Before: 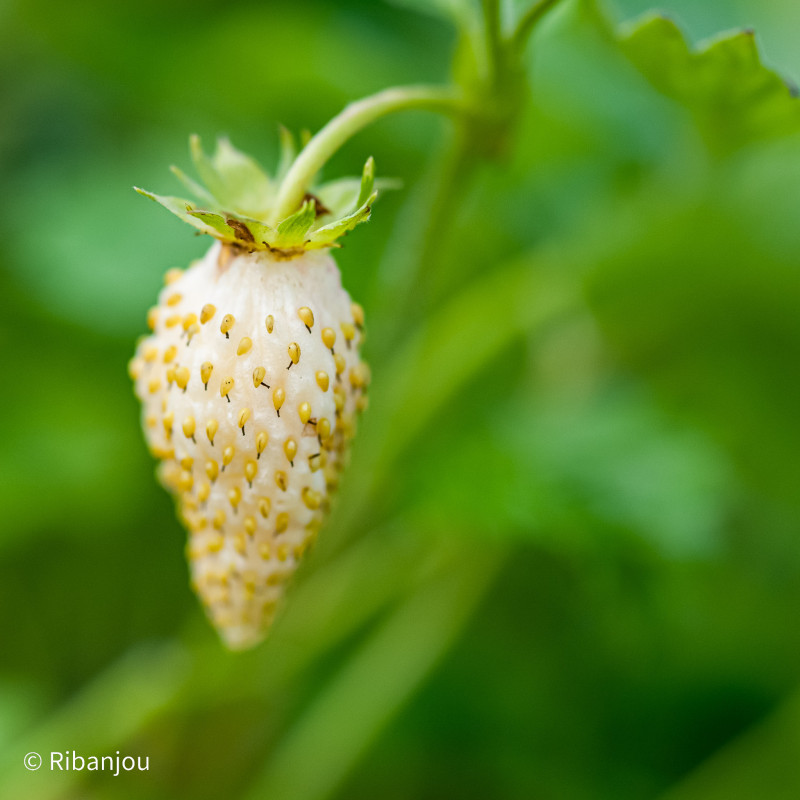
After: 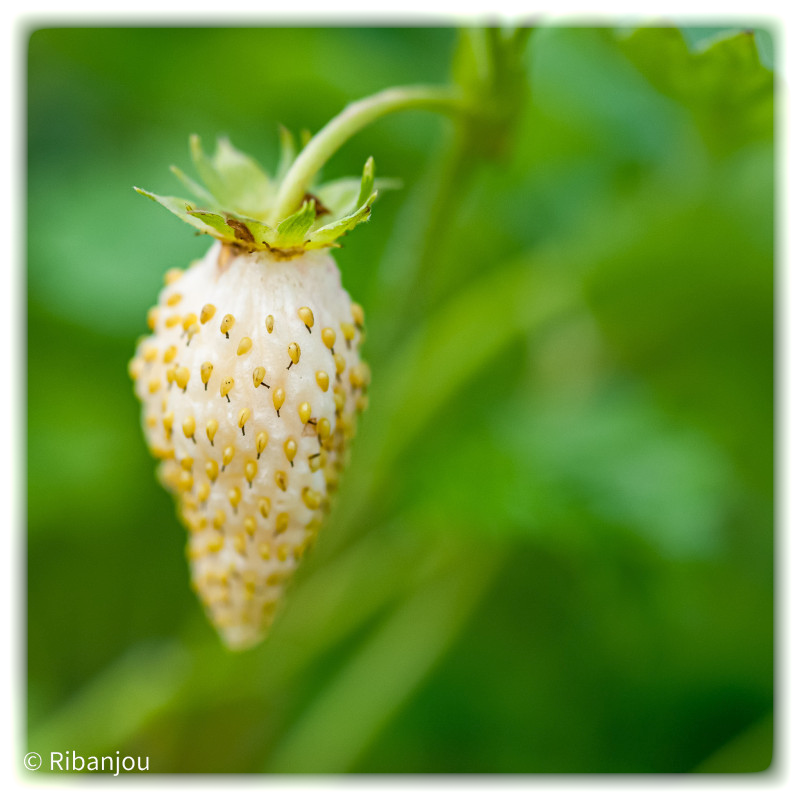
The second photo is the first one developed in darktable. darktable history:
rgb curve: curves: ch0 [(0, 0) (0.053, 0.068) (0.122, 0.128) (1, 1)]
vignetting: fall-off start 93%, fall-off radius 5%, brightness 1, saturation -0.49, automatic ratio true, width/height ratio 1.332, shape 0.04, unbound false
